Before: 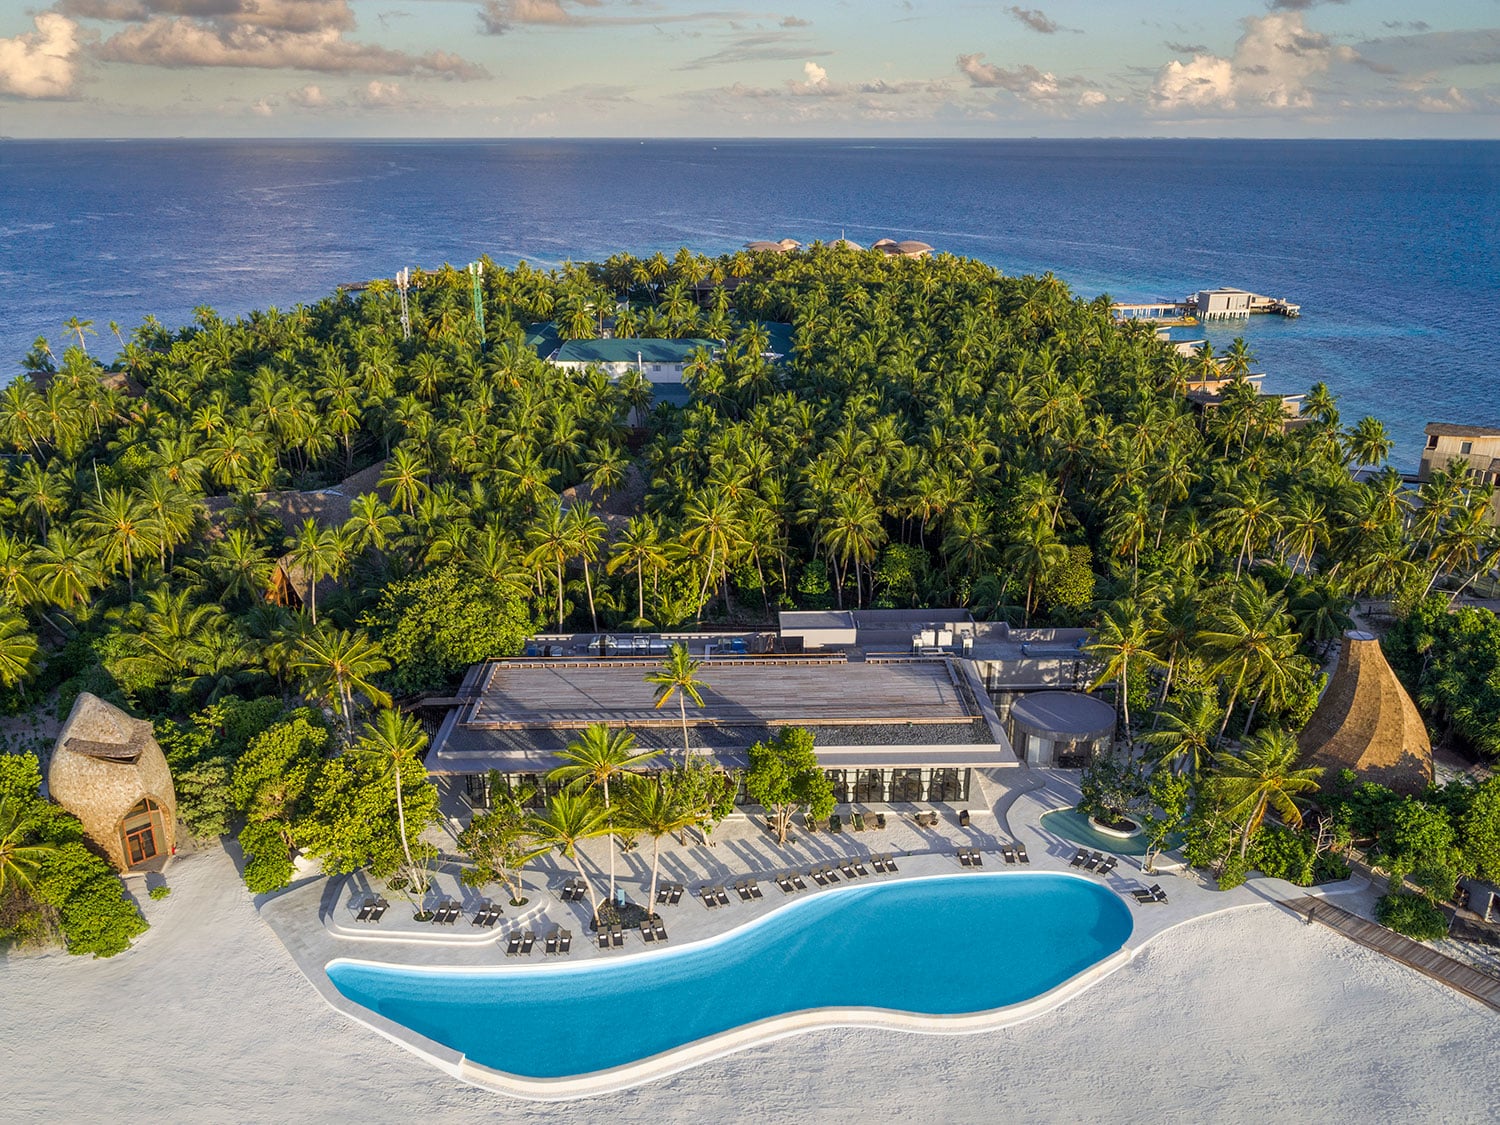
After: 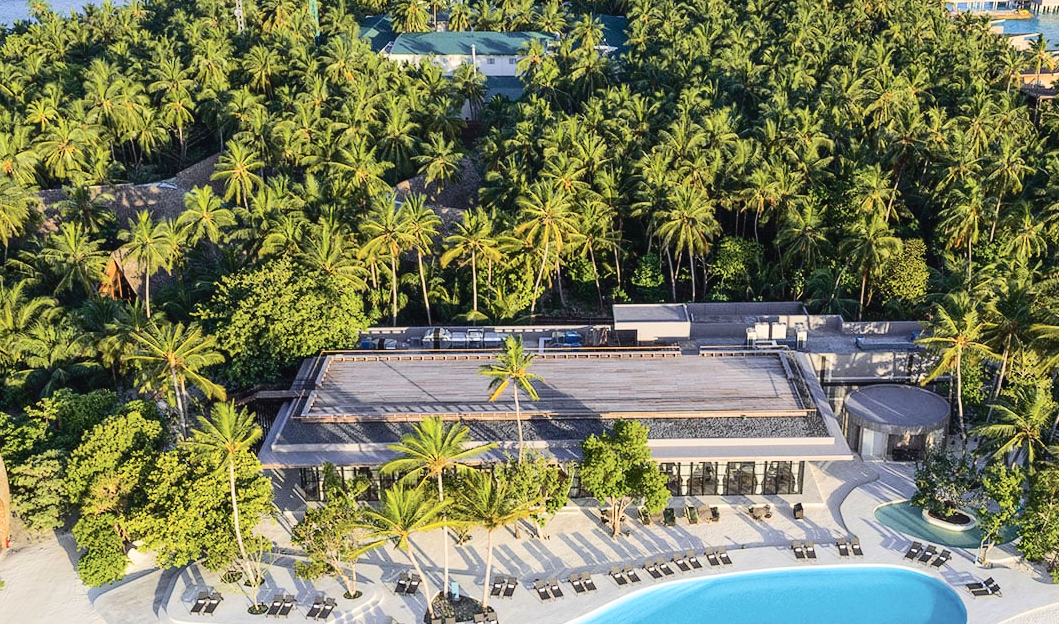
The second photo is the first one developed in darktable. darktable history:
tone curve: curves: ch0 [(0, 0.026) (0.146, 0.158) (0.272, 0.34) (0.453, 0.627) (0.687, 0.829) (1, 1)], color space Lab, independent channels, preserve colors none
crop: left 11.076%, top 27.291%, right 18.263%, bottom 17.234%
